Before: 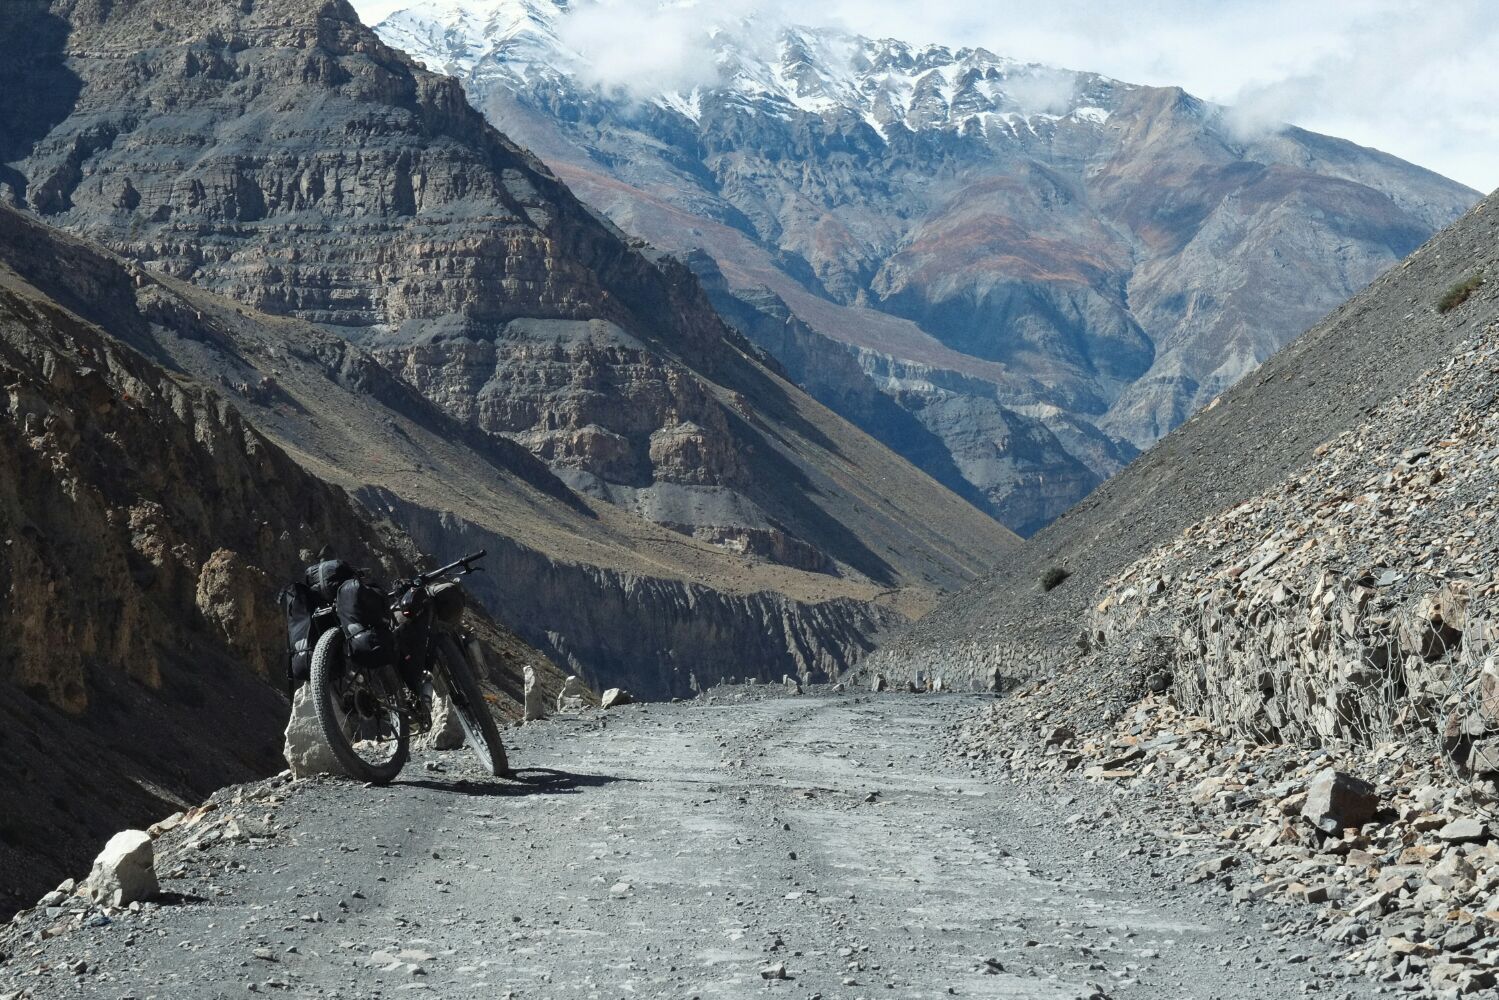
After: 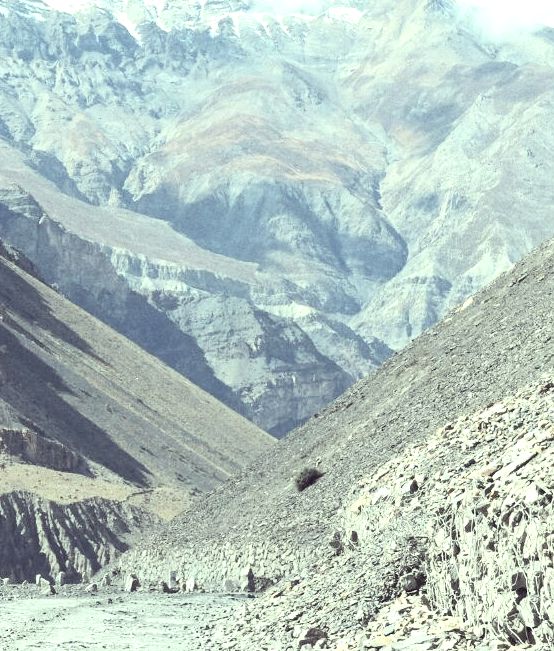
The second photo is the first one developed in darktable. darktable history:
exposure: black level correction 0, exposure 1.097 EV, compensate exposure bias true, compensate highlight preservation false
crop and rotate: left 49.846%, top 10.092%, right 13.154%, bottom 24.766%
color correction: highlights a* -20.25, highlights b* 20.87, shadows a* 19.69, shadows b* -19.95, saturation 0.453
contrast brightness saturation: contrast 0.204, brightness 0.156, saturation 0.216
